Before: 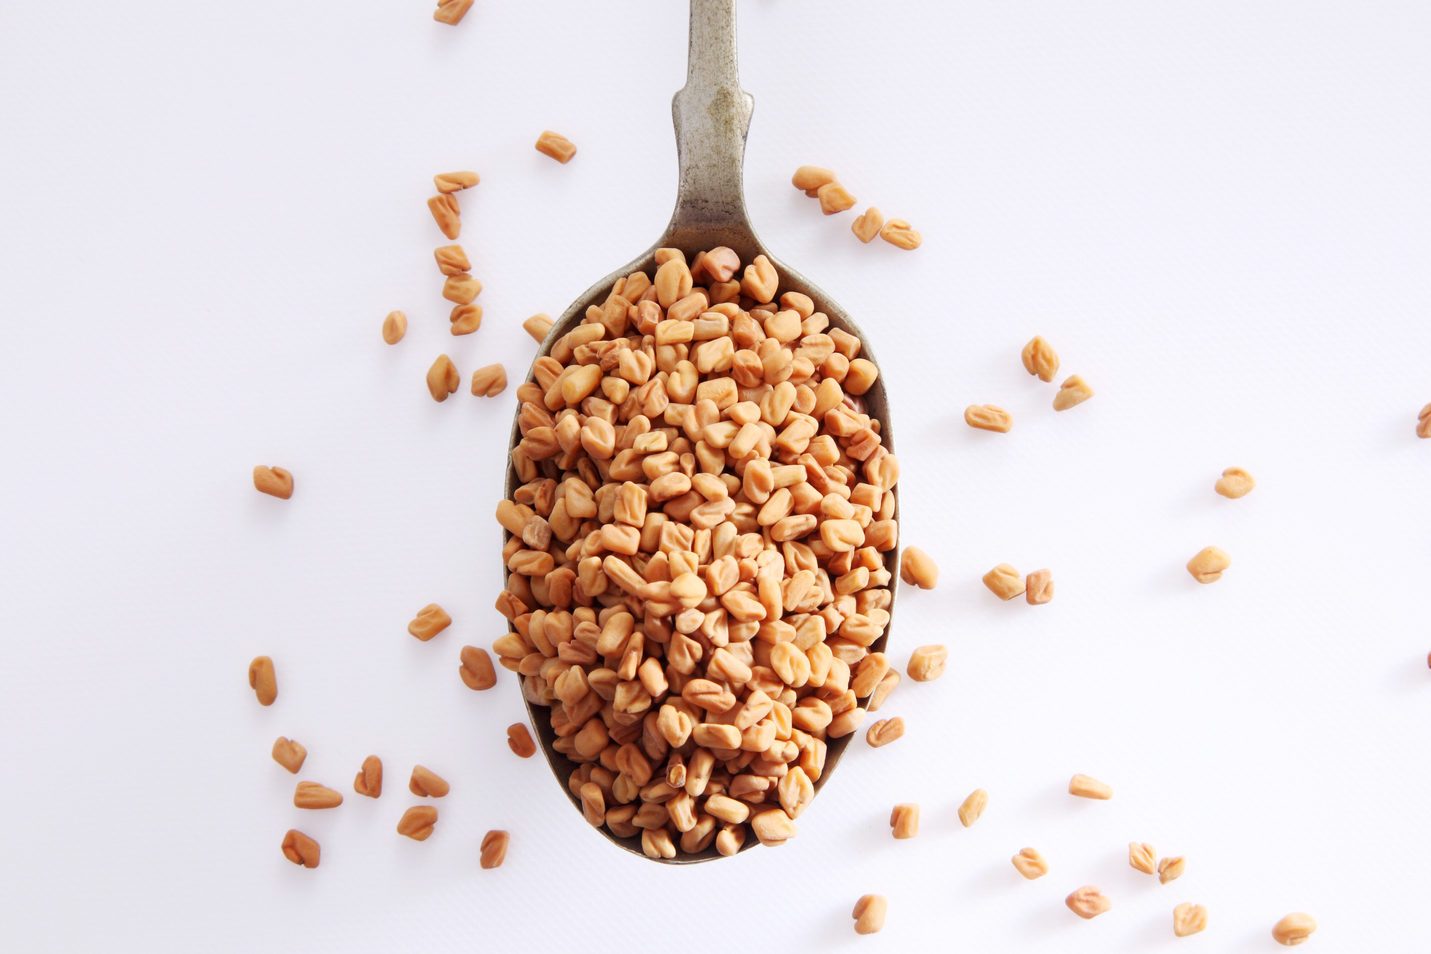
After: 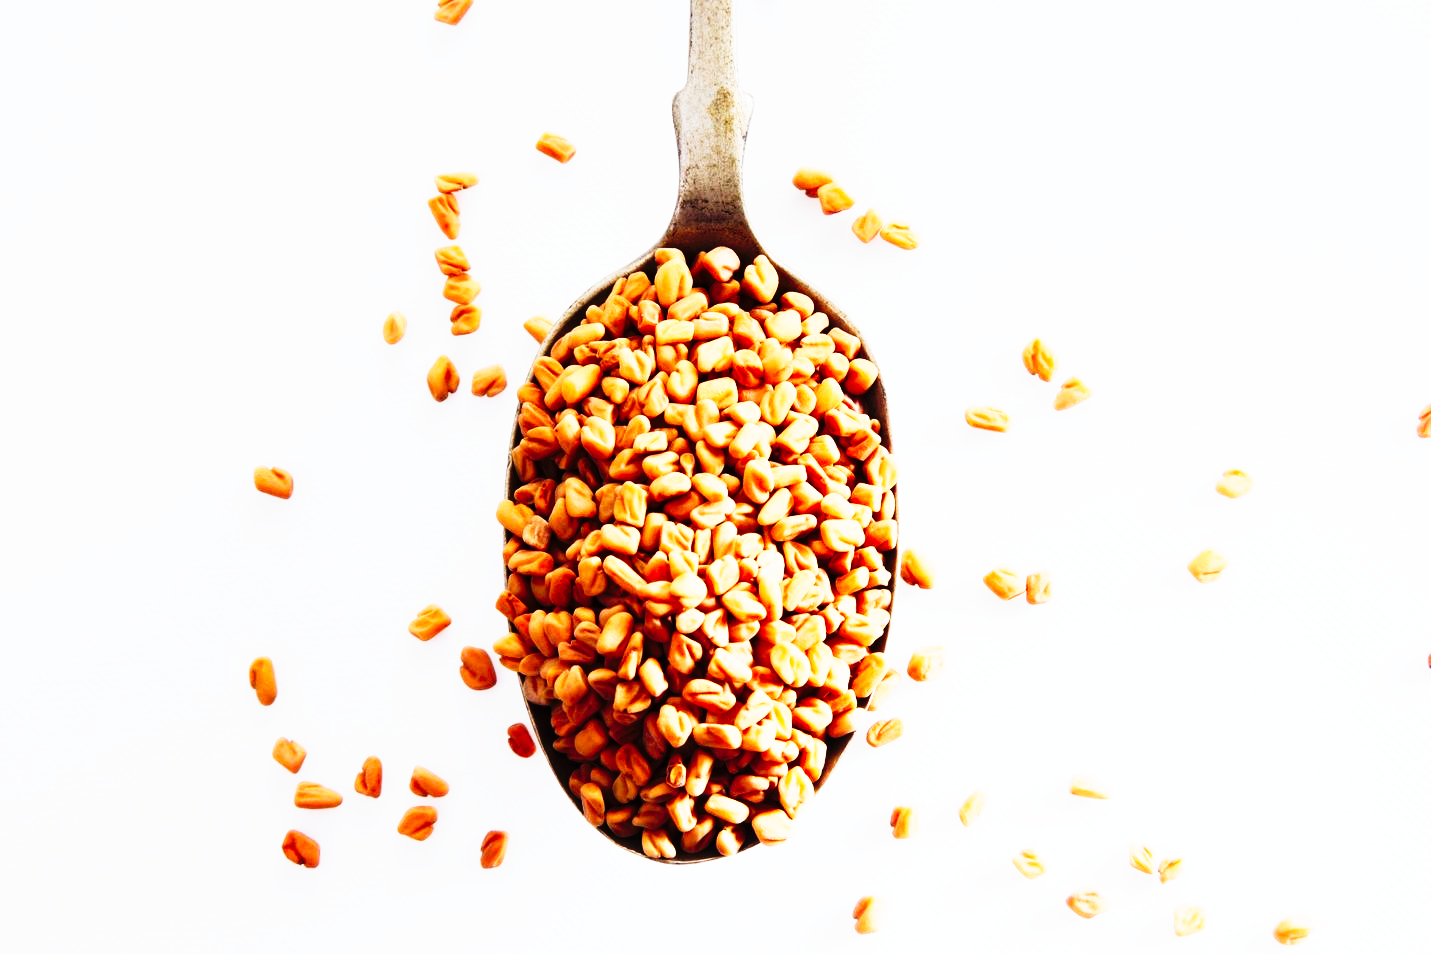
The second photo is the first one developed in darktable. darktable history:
color correction: highlights a* -0.182, highlights b* -0.124
tone curve: curves: ch0 [(0, 0) (0.003, 0.003) (0.011, 0.006) (0.025, 0.01) (0.044, 0.015) (0.069, 0.02) (0.1, 0.027) (0.136, 0.036) (0.177, 0.05) (0.224, 0.07) (0.277, 0.12) (0.335, 0.208) (0.399, 0.334) (0.468, 0.473) (0.543, 0.636) (0.623, 0.795) (0.709, 0.907) (0.801, 0.97) (0.898, 0.989) (1, 1)], preserve colors none
